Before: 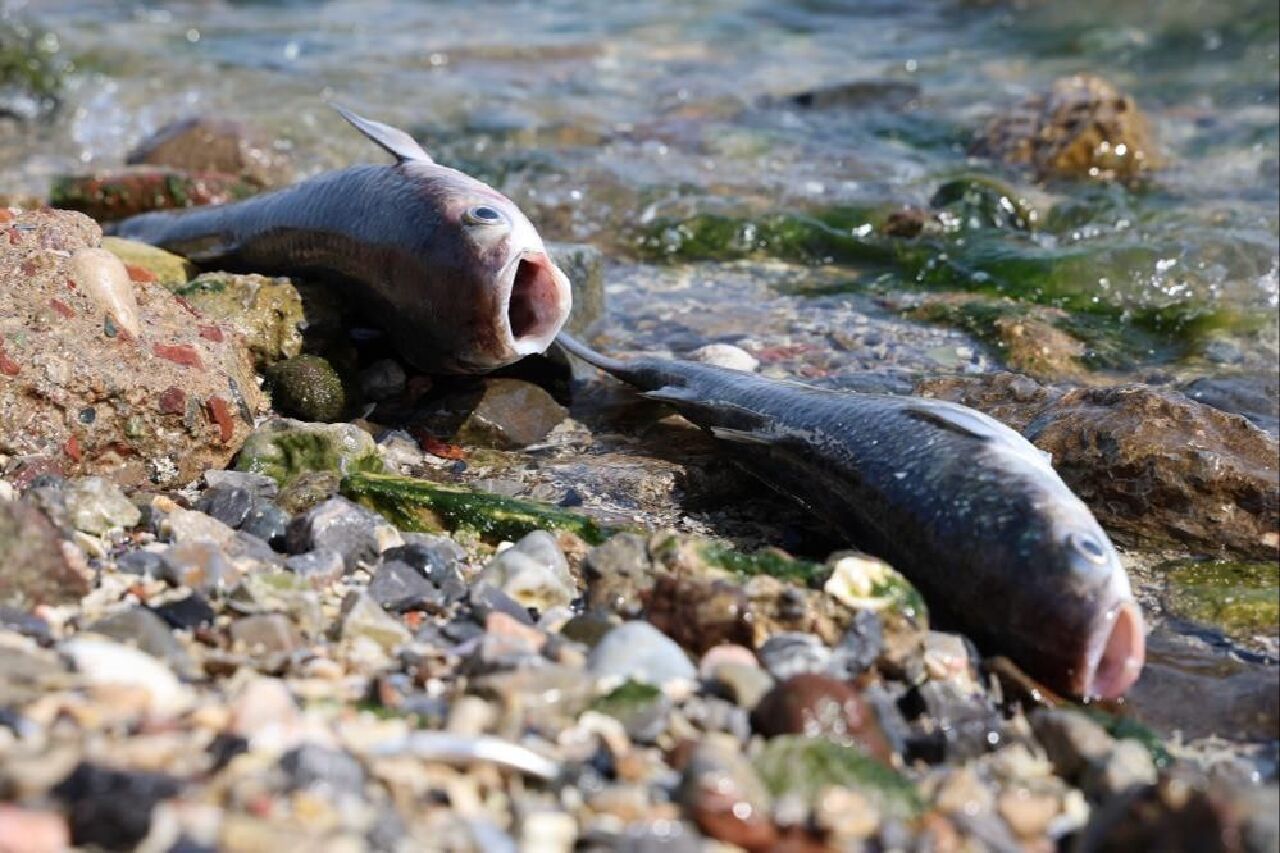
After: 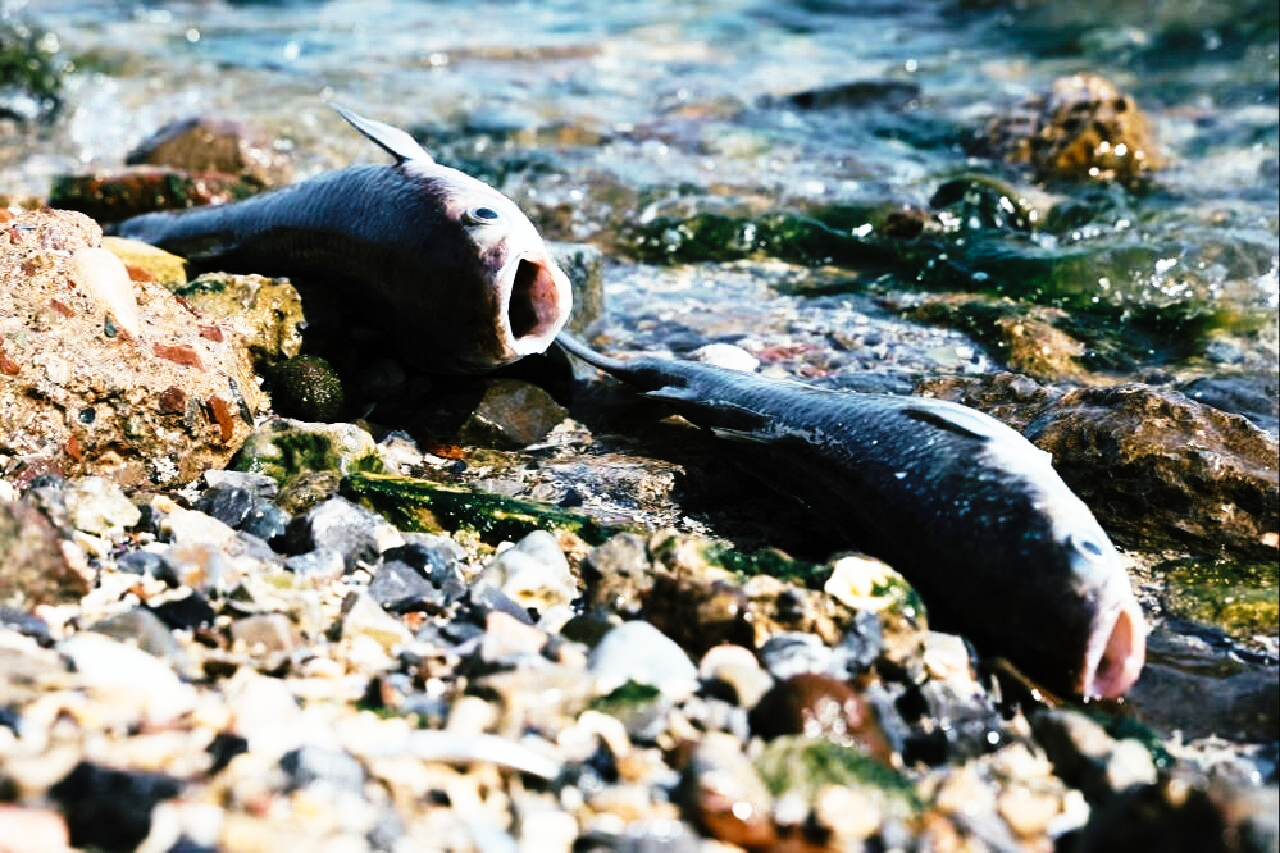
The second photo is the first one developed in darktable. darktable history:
tone curve: curves: ch0 [(0, 0) (0.003, 0.002) (0.011, 0.005) (0.025, 0.011) (0.044, 0.017) (0.069, 0.021) (0.1, 0.027) (0.136, 0.035) (0.177, 0.05) (0.224, 0.076) (0.277, 0.126) (0.335, 0.212) (0.399, 0.333) (0.468, 0.473) (0.543, 0.627) (0.623, 0.784) (0.709, 0.9) (0.801, 0.963) (0.898, 0.988) (1, 1)], preserve colors none
color look up table: target L [95.95, 68.89, 74.58, 58.76, 51.68, 65.63, 56.9, 59.02, 62.62, 54.89, 42.47, 27.99, 200.02, 73.53, 63.97, 55.35, 53.98, 47.22, 38.91, 50.84, 40.52, 31.5, 15.34, 5.643, 0.155, 84.44, 80.03, 70.54, 69.2, 44.59, 57.74, 50.17, 46.55, 47.75, 39.78, 36.25, 34.62, 38.98, 38.07, 25.01, 36.32, 17.11, 78.87, 58.72, 68.34, 56.71, 46.51, 33.6, 41.55], target a [-1.479, 2.154, 0.035, -18.63, -25.09, -1.71, -24.32, -16.03, -1.112, -18.65, -19.01, -19.54, 0, 11.46, 9.985, 9.771, 24.97, 25.66, 30.95, 19.83, 12.29, 19.48, -0.131, 8.792, 0.75, 2.121, 12.26, 15.73, -6.536, 39.73, 20.88, 31.93, 6.916, -5.949, 34.36, 29.71, 29.3, 1.072, -0.944, 21.13, 1.502, 34.88, -18.92, -17.43, -17.11, -15.5, -12.56, -8.405, -5.774], target b [19.88, 46.29, 30.23, -11.14, 27.95, 41.69, 19.43, 16.5, 6.644, -6.654, 11.91, 14.21, 0, 6.883, 26.59, 33.65, -1.395, 30.78, 33.71, 2.652, 29.28, 34.85, 5.855, 3.664, -0.567, -2.869, -7.969, -16.29, -17.09, -23.14, -18.2, -15.05, -11.88, -19.81, -24.83, 5.839, -10.73, -22.93, -19.45, -26.9, -21.06, -36.63, -15.19, -14.29, -7.516, -14.47, -8.544, -4.764, -15.22], num patches 49
